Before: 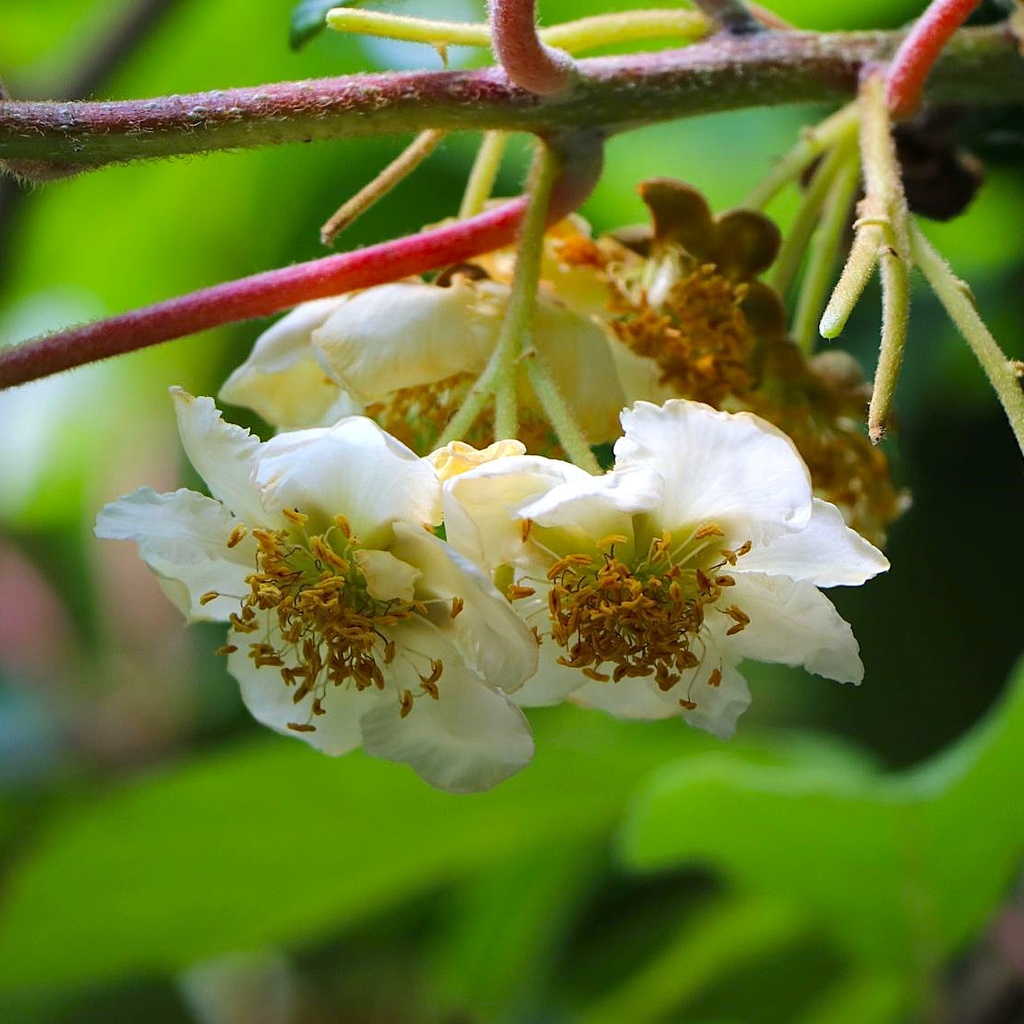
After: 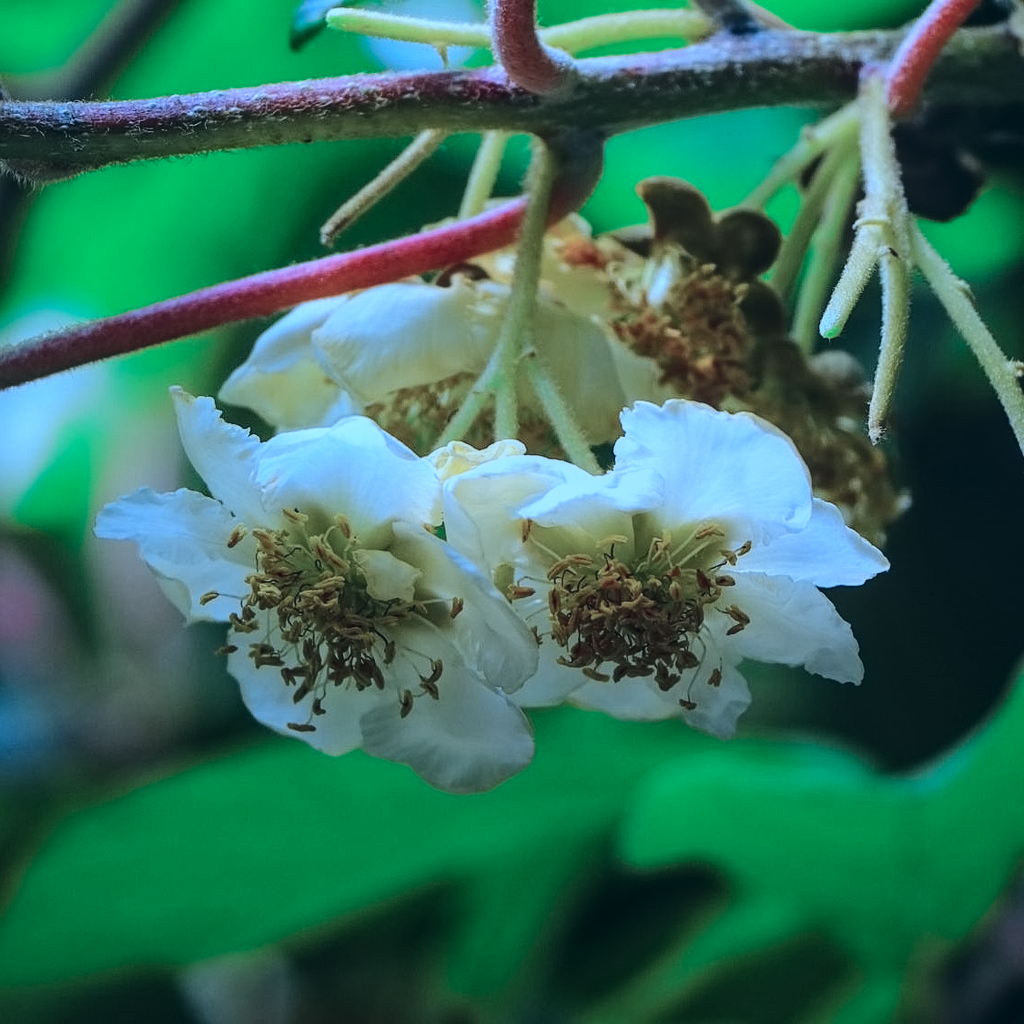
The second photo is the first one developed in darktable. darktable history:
rotate and perspective: automatic cropping original format, crop left 0, crop top 0
exposure: black level correction -0.015, exposure -0.5 EV, compensate highlight preservation false
contrast equalizer: y [[0.5 ×6], [0.5 ×6], [0.5 ×6], [0 ×6], [0, 0.039, 0.251, 0.29, 0.293, 0.292]]
graduated density: rotation -180°, offset 27.42
color calibration: illuminant custom, x 0.432, y 0.395, temperature 3098 K
tone curve: curves: ch0 [(0, 0) (0.105, 0.068) (0.181, 0.14) (0.28, 0.259) (0.384, 0.404) (0.485, 0.531) (0.638, 0.681) (0.87, 0.883) (1, 0.977)]; ch1 [(0, 0) (0.161, 0.092) (0.35, 0.33) (0.379, 0.401) (0.456, 0.469) (0.501, 0.499) (0.516, 0.524) (0.562, 0.569) (0.635, 0.646) (1, 1)]; ch2 [(0, 0) (0.371, 0.362) (0.437, 0.437) (0.5, 0.5) (0.53, 0.524) (0.56, 0.561) (0.622, 0.606) (1, 1)], color space Lab, independent channels, preserve colors none
local contrast: on, module defaults
